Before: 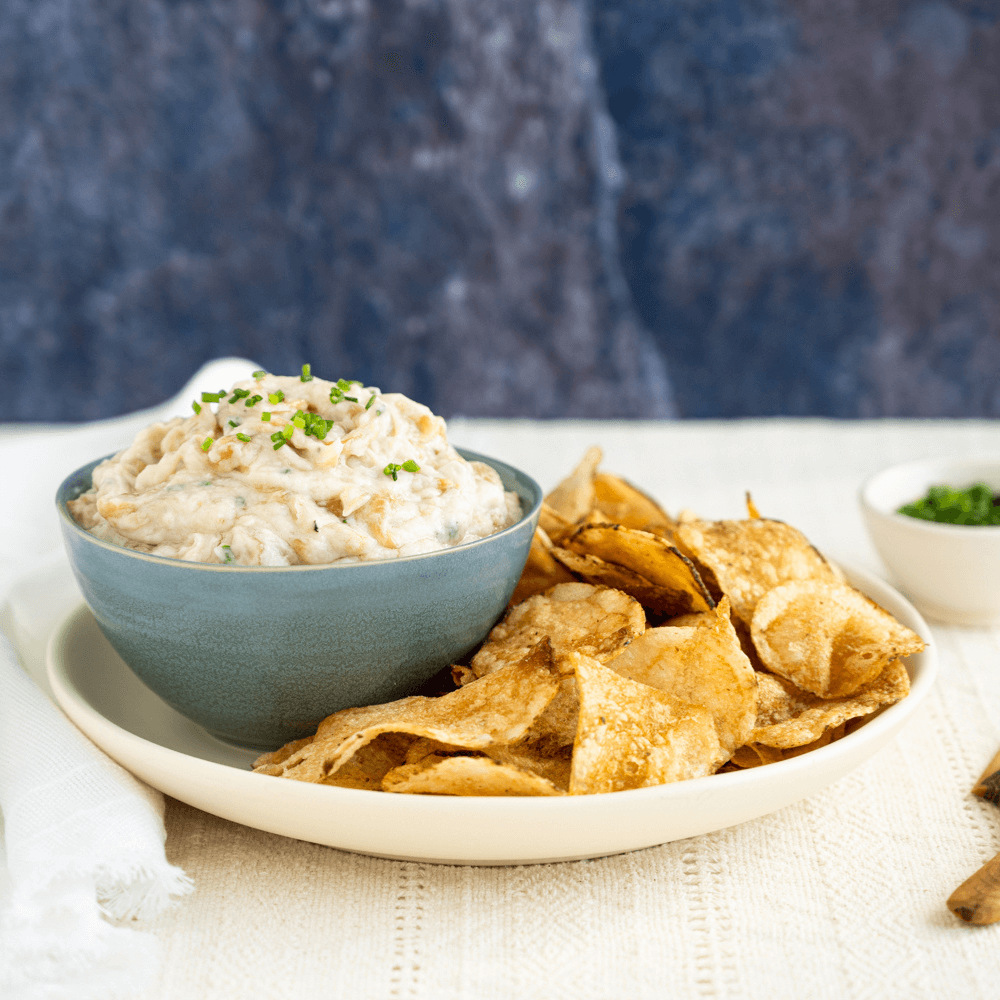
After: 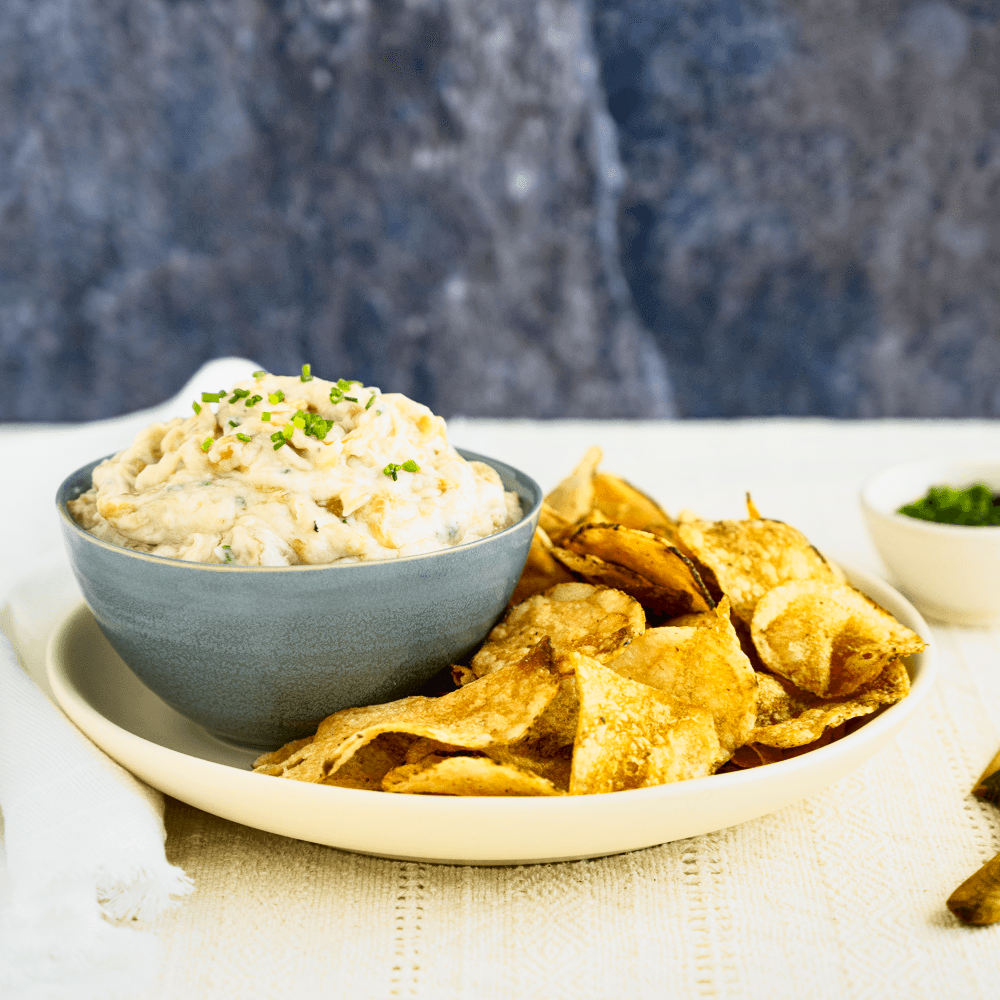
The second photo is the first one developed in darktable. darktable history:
tone curve: curves: ch0 [(0, 0.013) (0.129, 0.1) (0.327, 0.382) (0.489, 0.573) (0.66, 0.748) (0.858, 0.926) (1, 0.977)]; ch1 [(0, 0) (0.353, 0.344) (0.45, 0.46) (0.498, 0.498) (0.521, 0.512) (0.563, 0.559) (0.592, 0.585) (0.647, 0.68) (1, 1)]; ch2 [(0, 0) (0.333, 0.346) (0.375, 0.375) (0.427, 0.44) (0.476, 0.492) (0.511, 0.508) (0.528, 0.533) (0.579, 0.61) (0.612, 0.644) (0.66, 0.715) (1, 1)], color space Lab, independent channels, preserve colors none
shadows and highlights: shadows 40, highlights -54, highlights color adjustment 46%, low approximation 0.01, soften with gaussian
